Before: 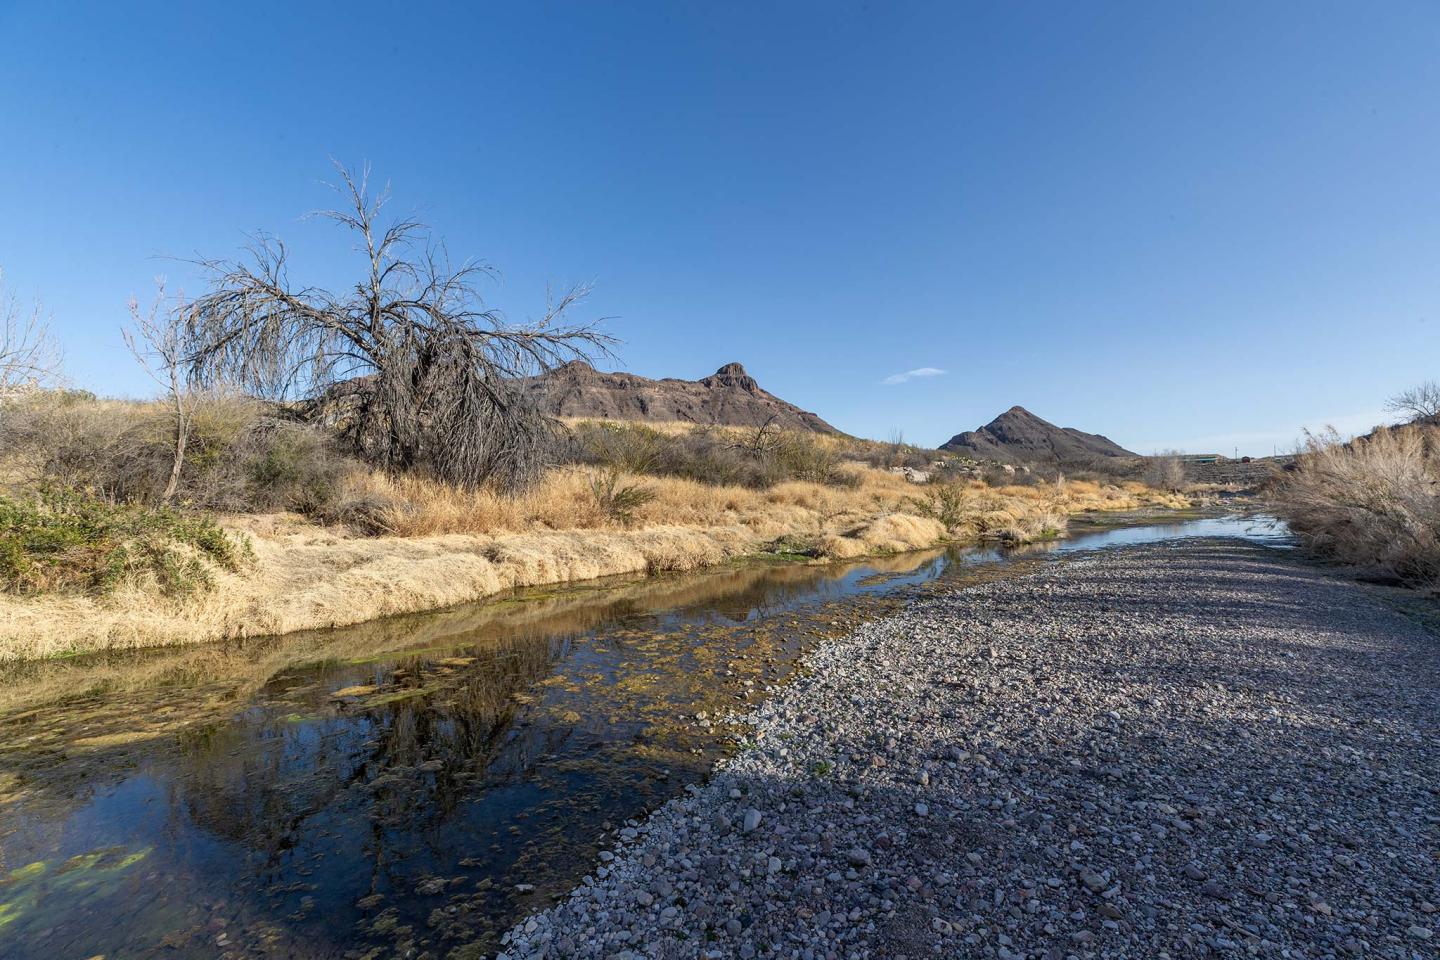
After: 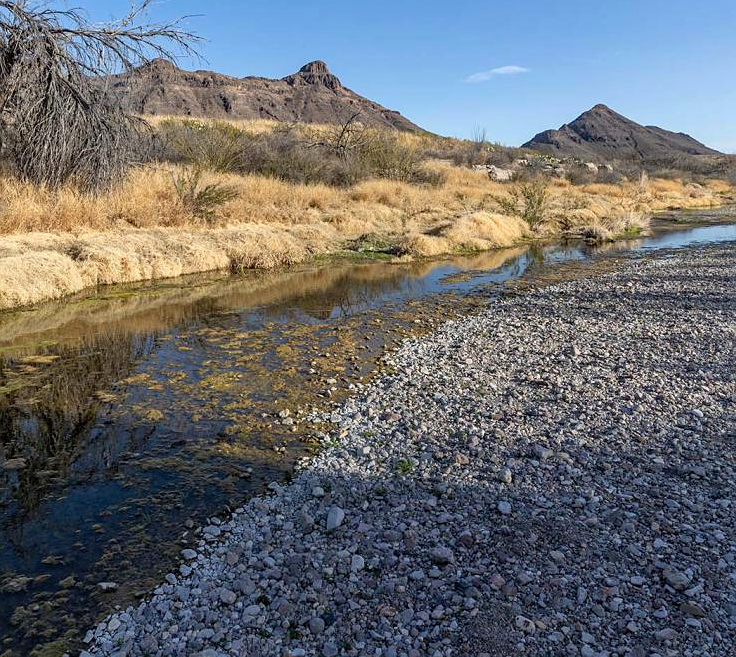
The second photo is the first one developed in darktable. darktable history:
sharpen: radius 1.235, amount 0.29, threshold 0.196
contrast brightness saturation: contrast 0.049, brightness 0.058, saturation 0.013
crop and rotate: left 29.008%, top 31.482%, right 19.814%
haze removal: compatibility mode true, adaptive false
